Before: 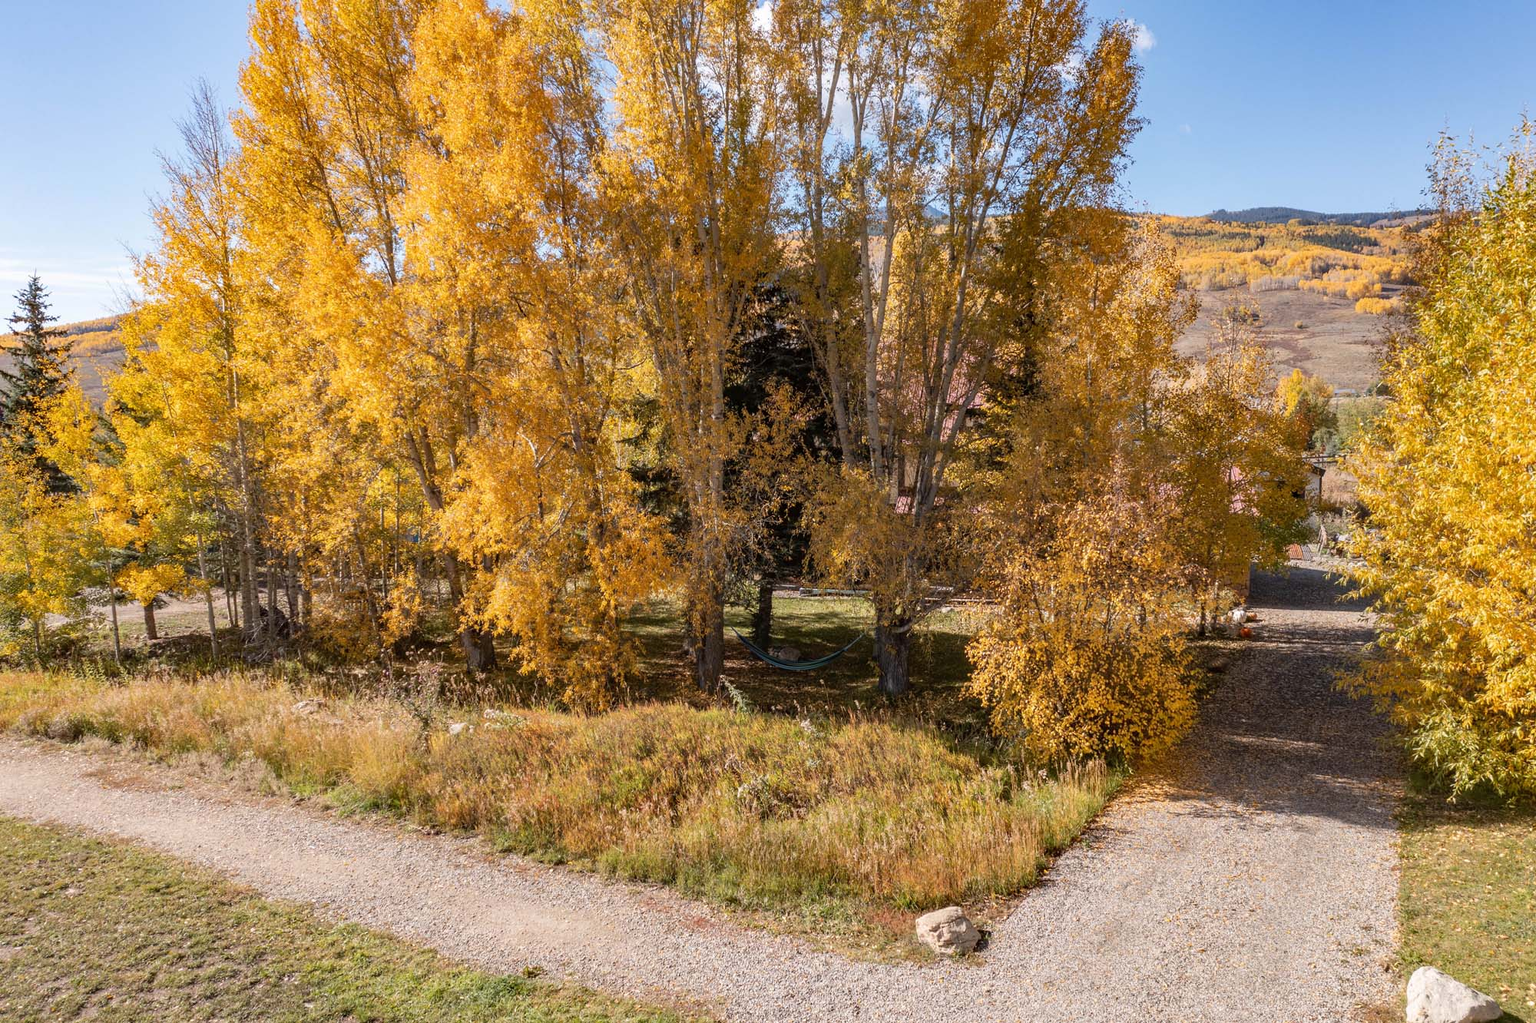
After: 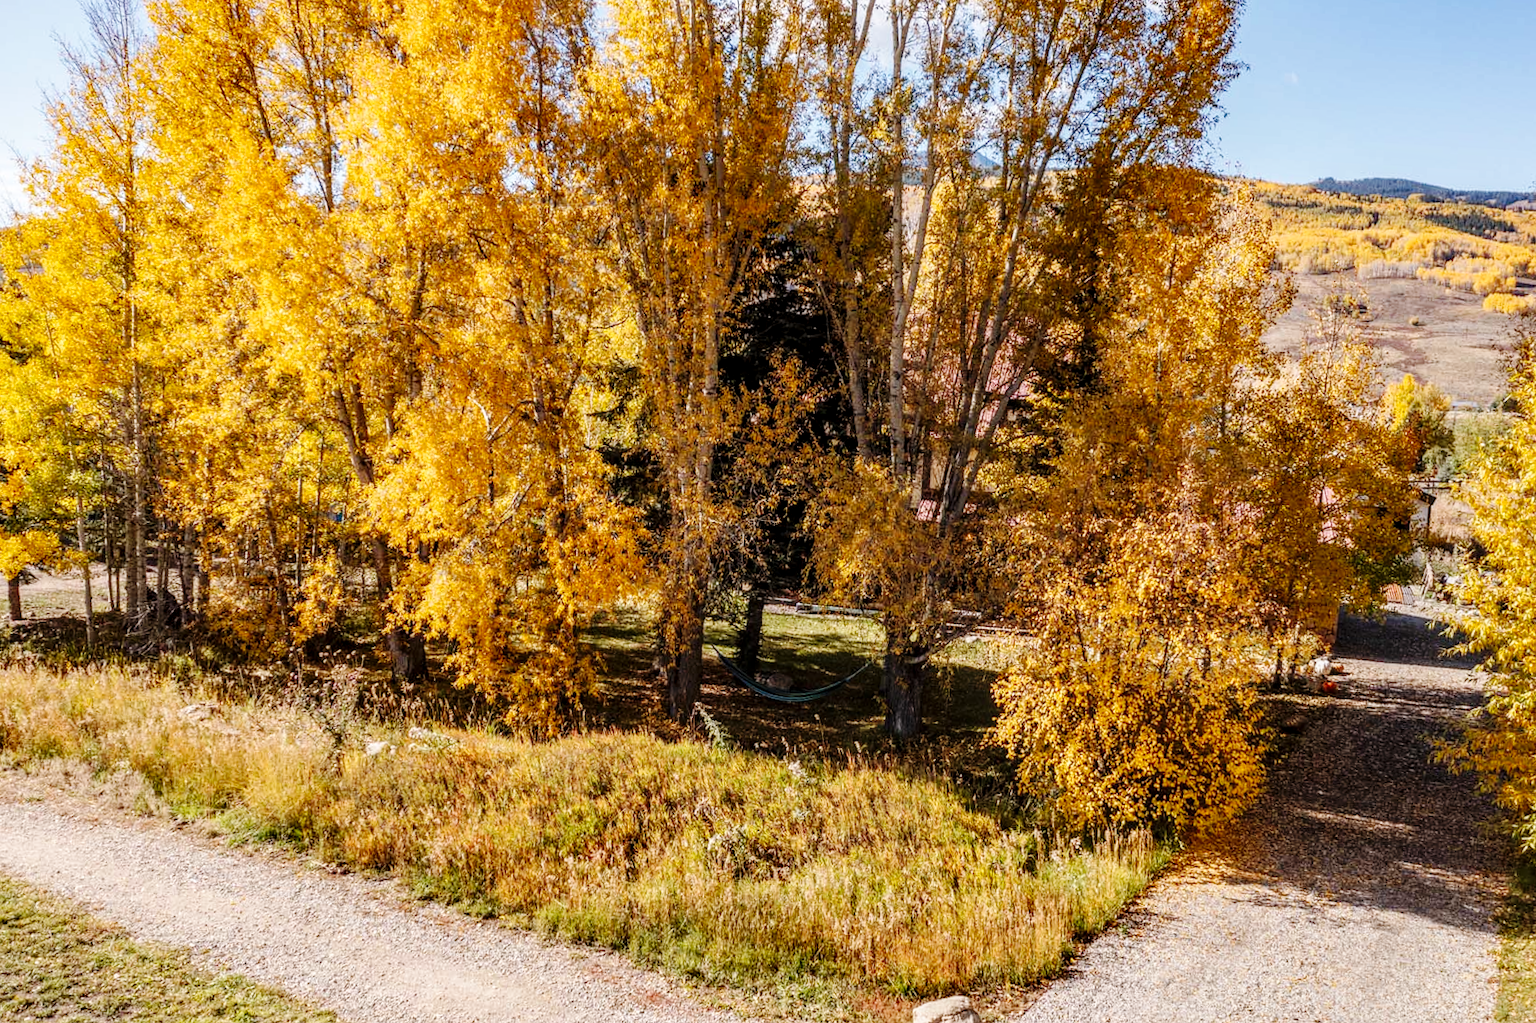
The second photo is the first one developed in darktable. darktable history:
crop and rotate: angle -3.27°, left 5.211%, top 5.211%, right 4.607%, bottom 4.607%
exposure: exposure -0.177 EV, compensate highlight preservation false
base curve: curves: ch0 [(0, 0) (0.036, 0.025) (0.121, 0.166) (0.206, 0.329) (0.605, 0.79) (1, 1)], preserve colors none
local contrast: on, module defaults
